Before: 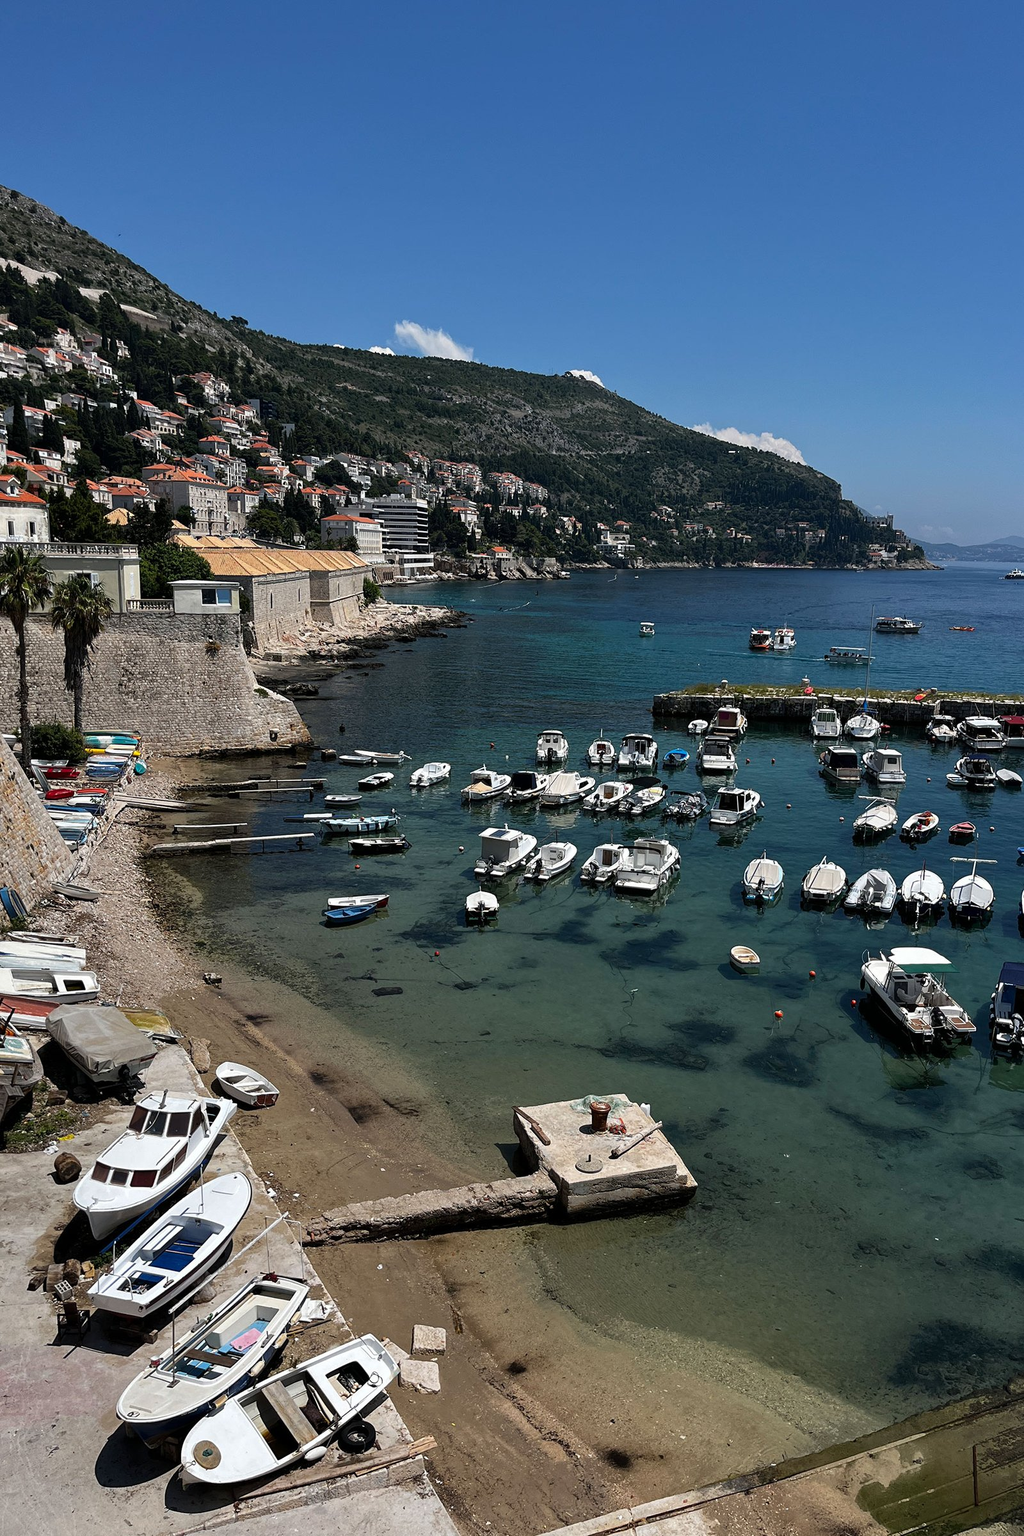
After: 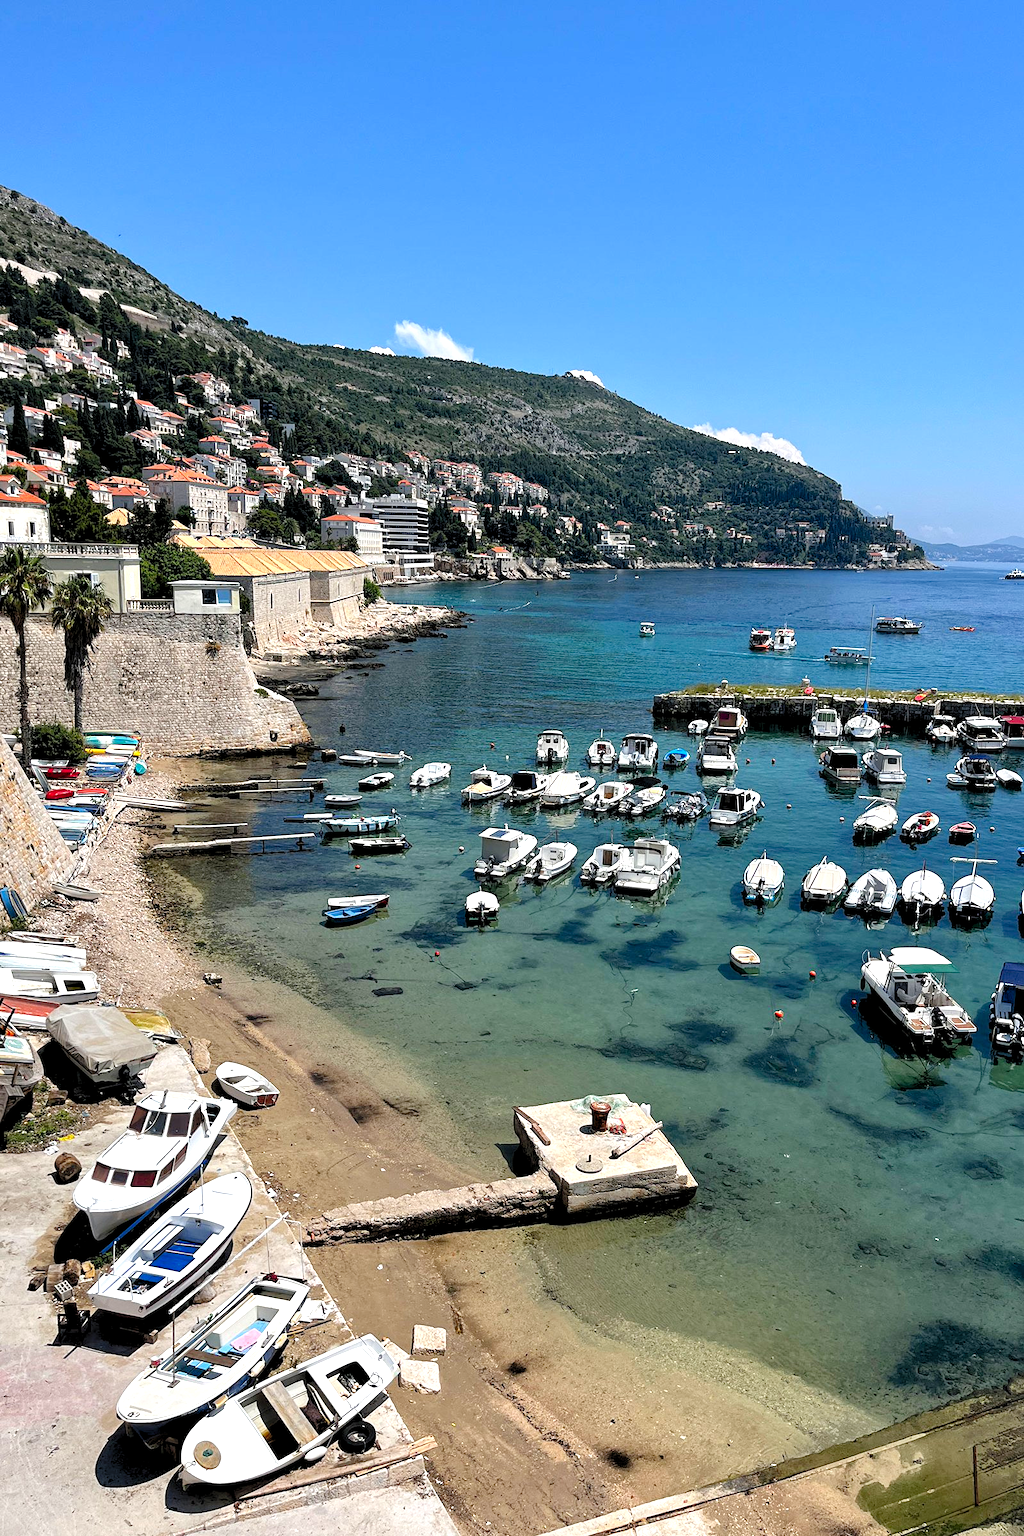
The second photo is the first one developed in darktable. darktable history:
levels: levels [0.036, 0.364, 0.827]
local contrast: mode bilateral grid, contrast 20, coarseness 49, detail 120%, midtone range 0.2
